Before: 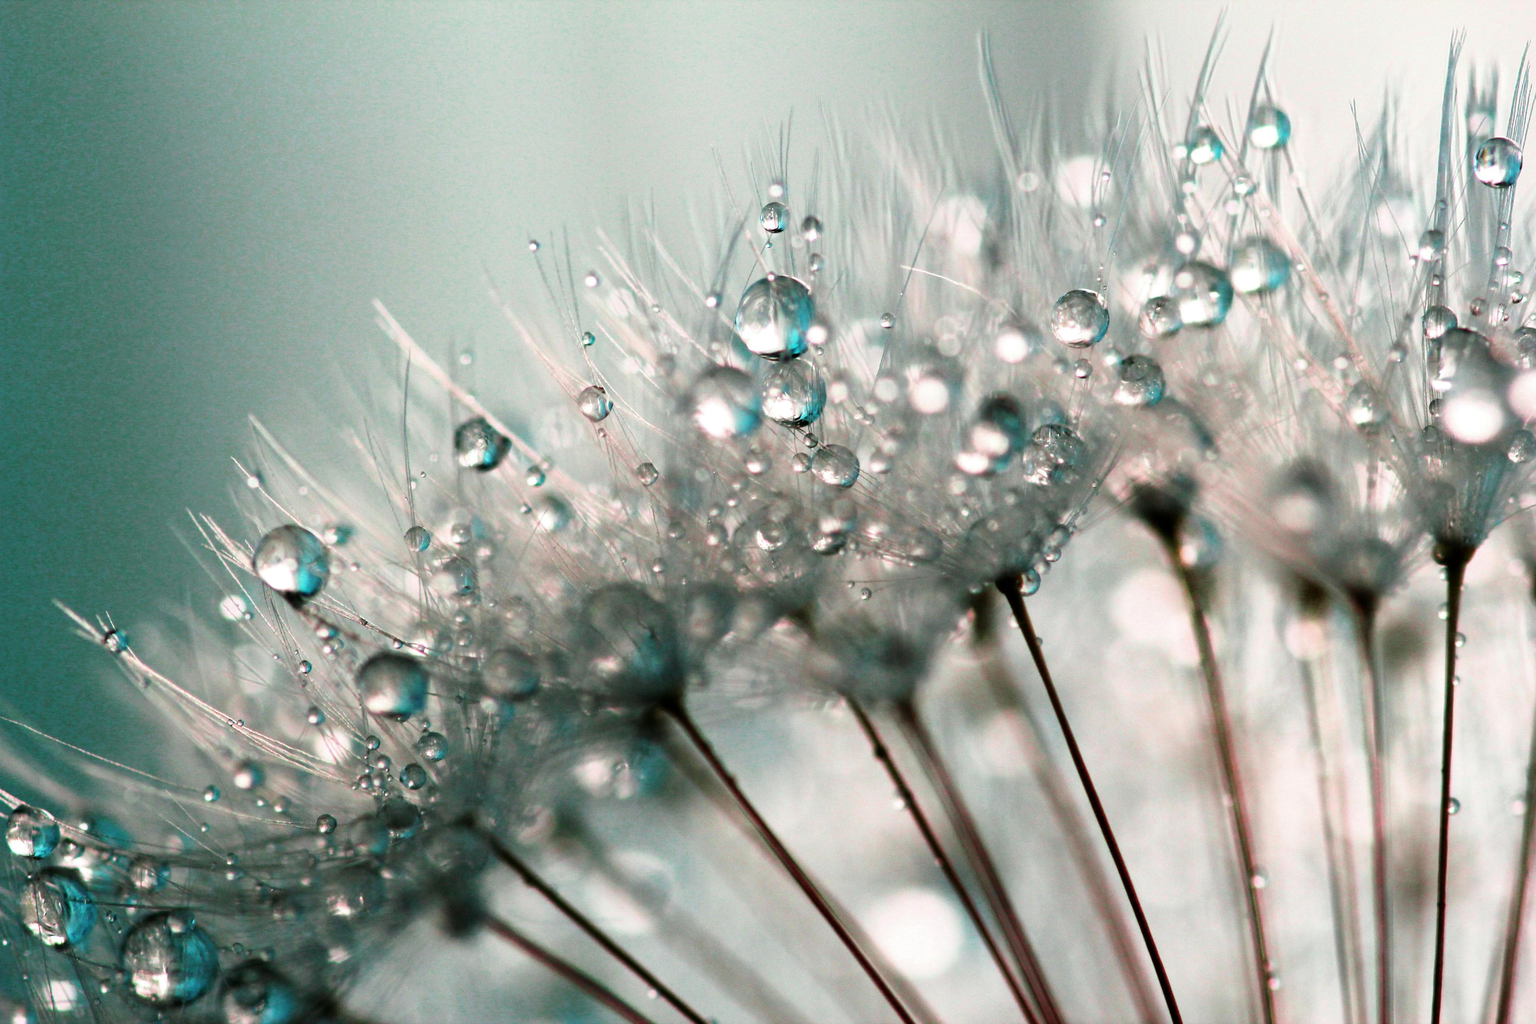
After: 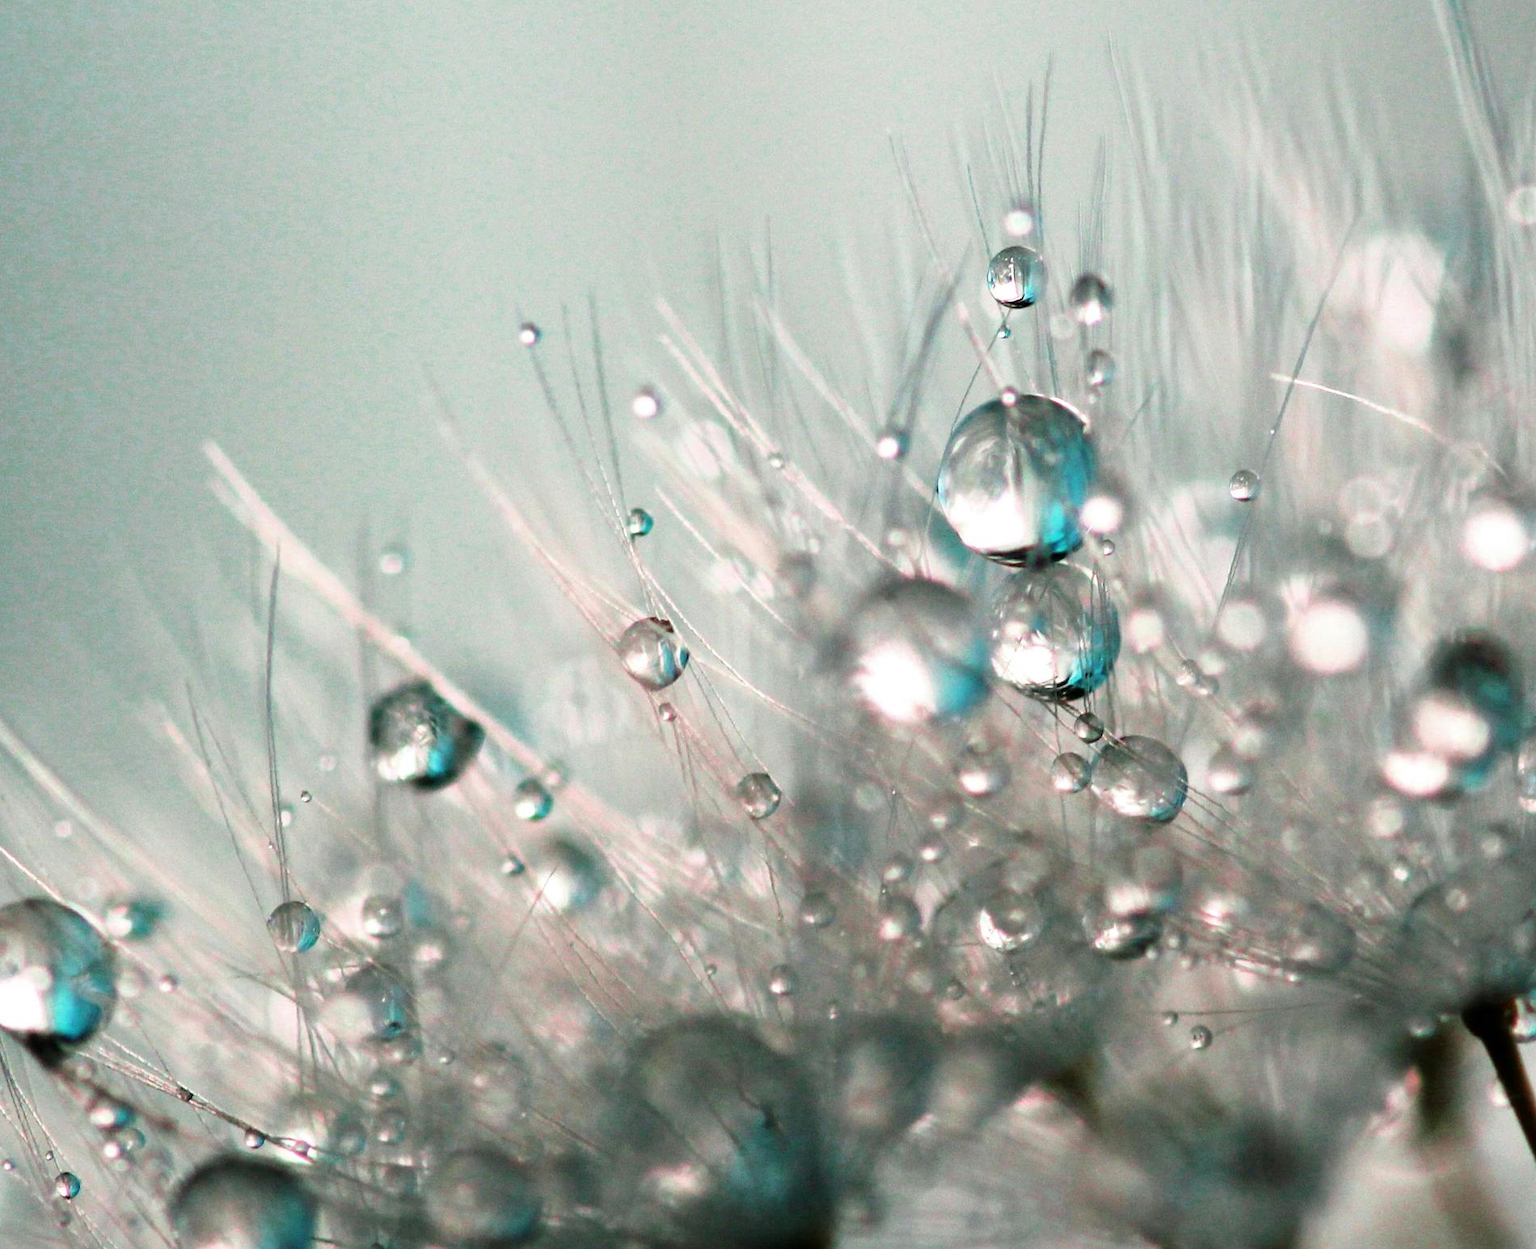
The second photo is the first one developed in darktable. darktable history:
crop: left 17.712%, top 7.853%, right 32.806%, bottom 31.731%
